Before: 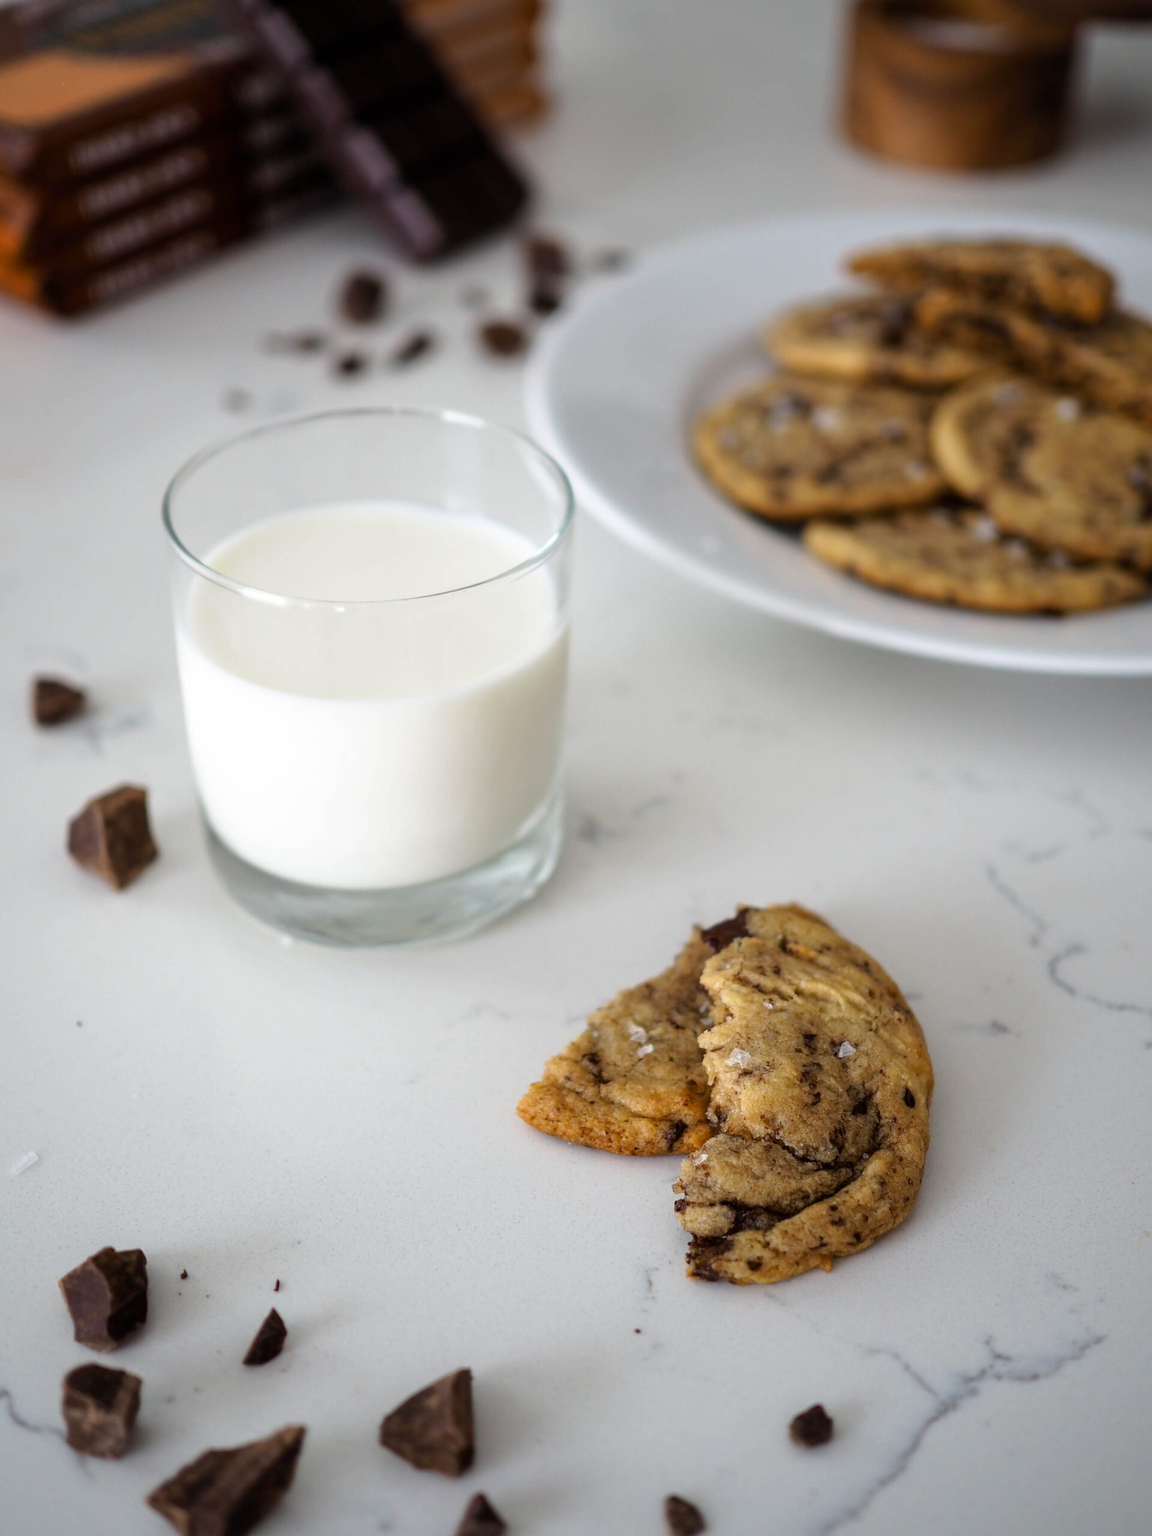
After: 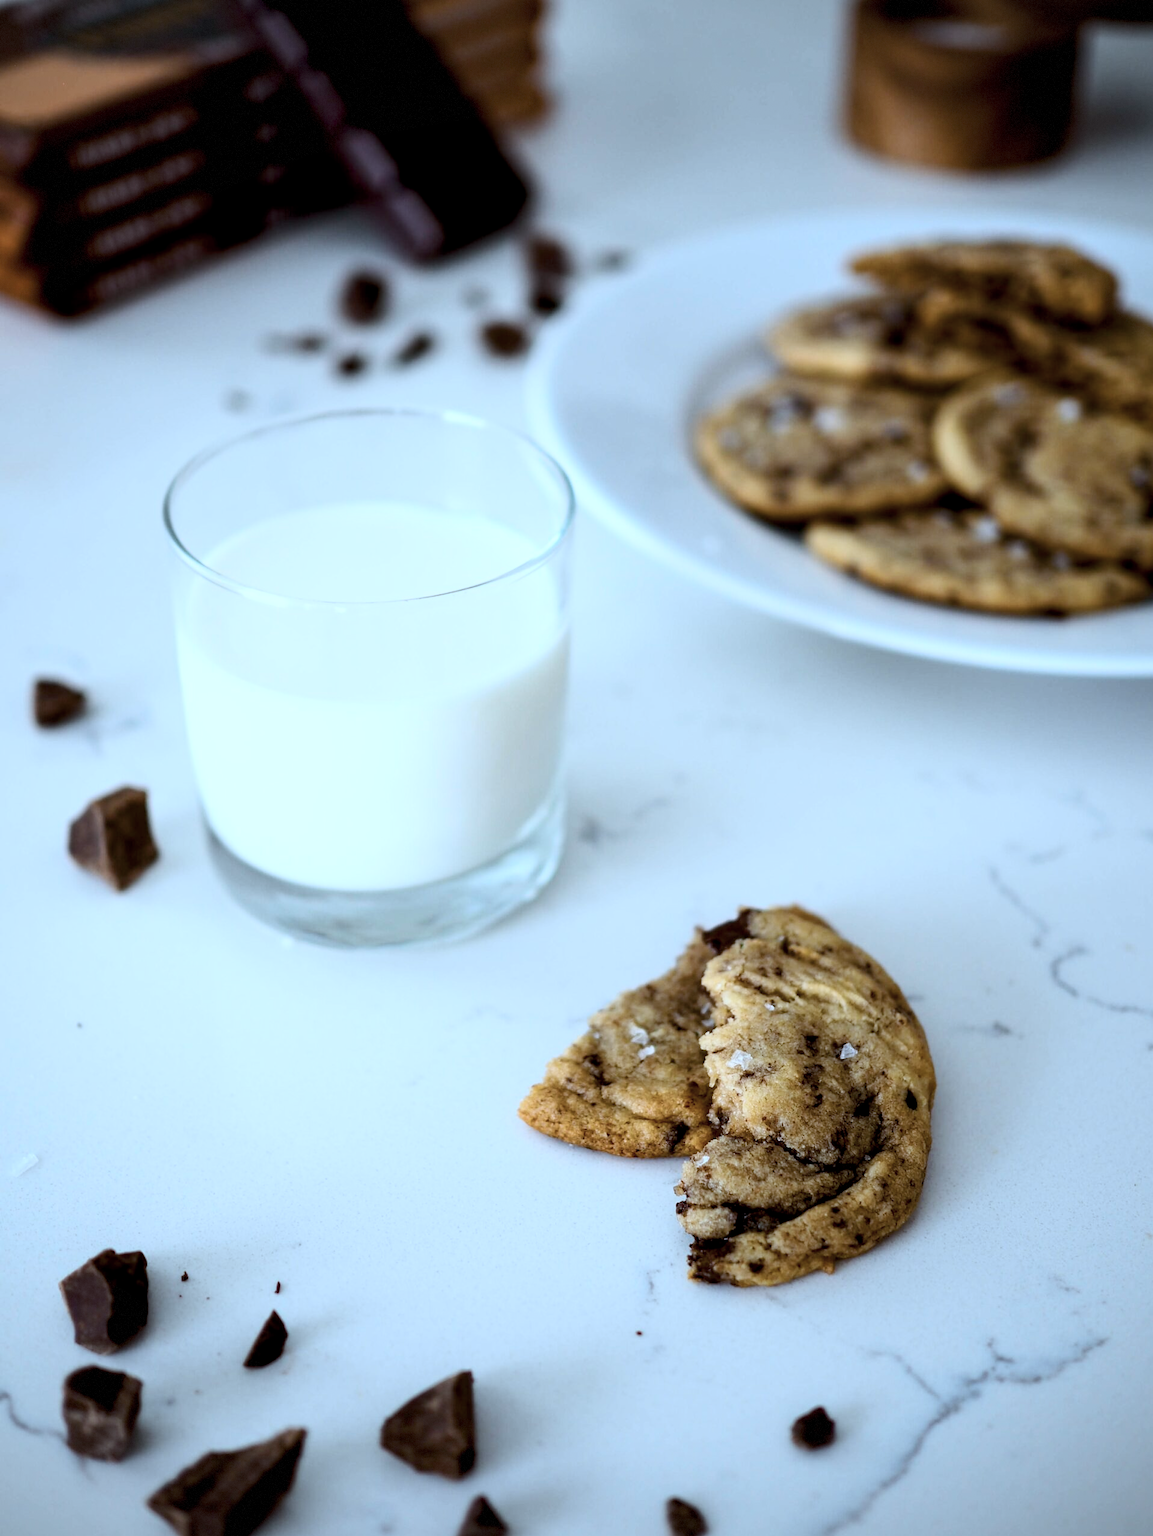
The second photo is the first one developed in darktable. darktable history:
crop: top 0.077%, bottom 0.105%
color correction: highlights a* -12.48, highlights b* -17.9, saturation 0.715
vignetting: fall-off start 97.31%, fall-off radius 79.14%, width/height ratio 1.122, dithering 8-bit output
color calibration: illuminant as shot in camera, x 0.358, y 0.373, temperature 4628.91 K
contrast brightness saturation: contrast 0.239, brightness 0.09
color balance rgb: shadows lift › luminance -9.505%, power › hue 175.15°, highlights gain › chroma 0.209%, highlights gain › hue 330.9°, perceptual saturation grading › global saturation 24.983%, global vibrance 9.276%
exposure: black level correction 0.01, exposure 0.015 EV, compensate highlight preservation false
